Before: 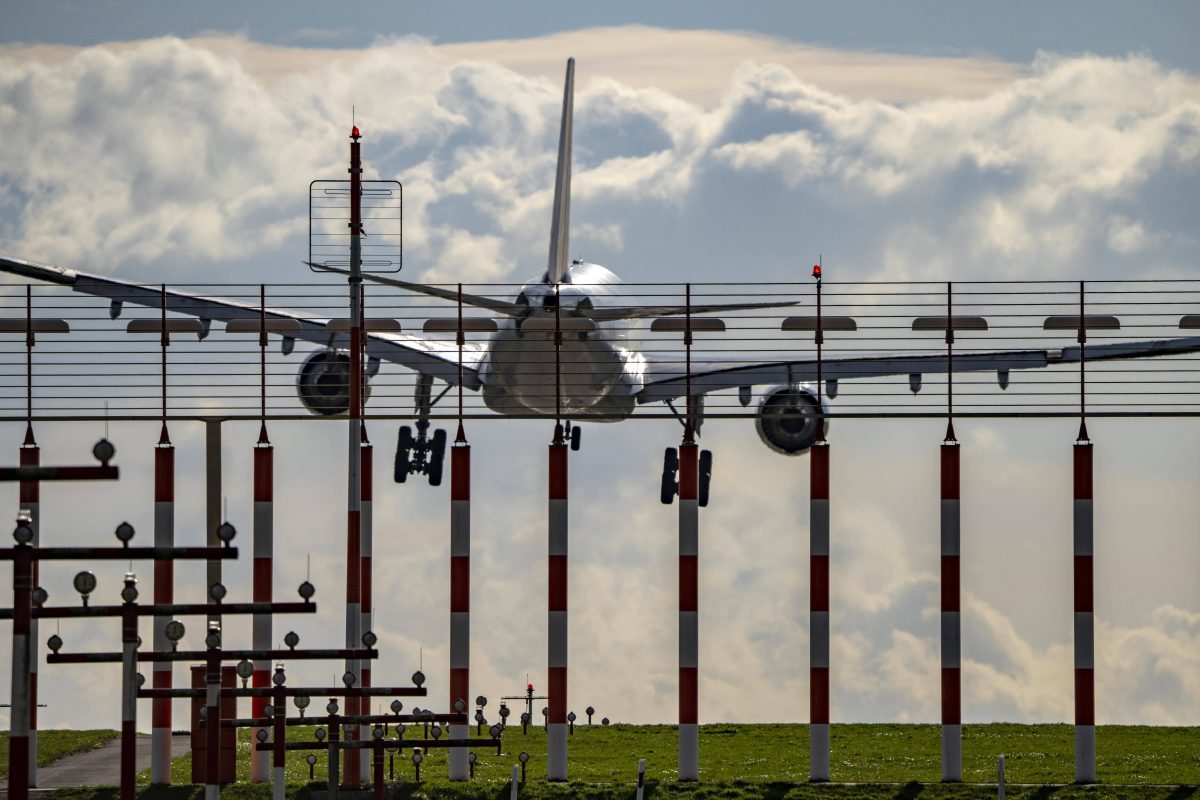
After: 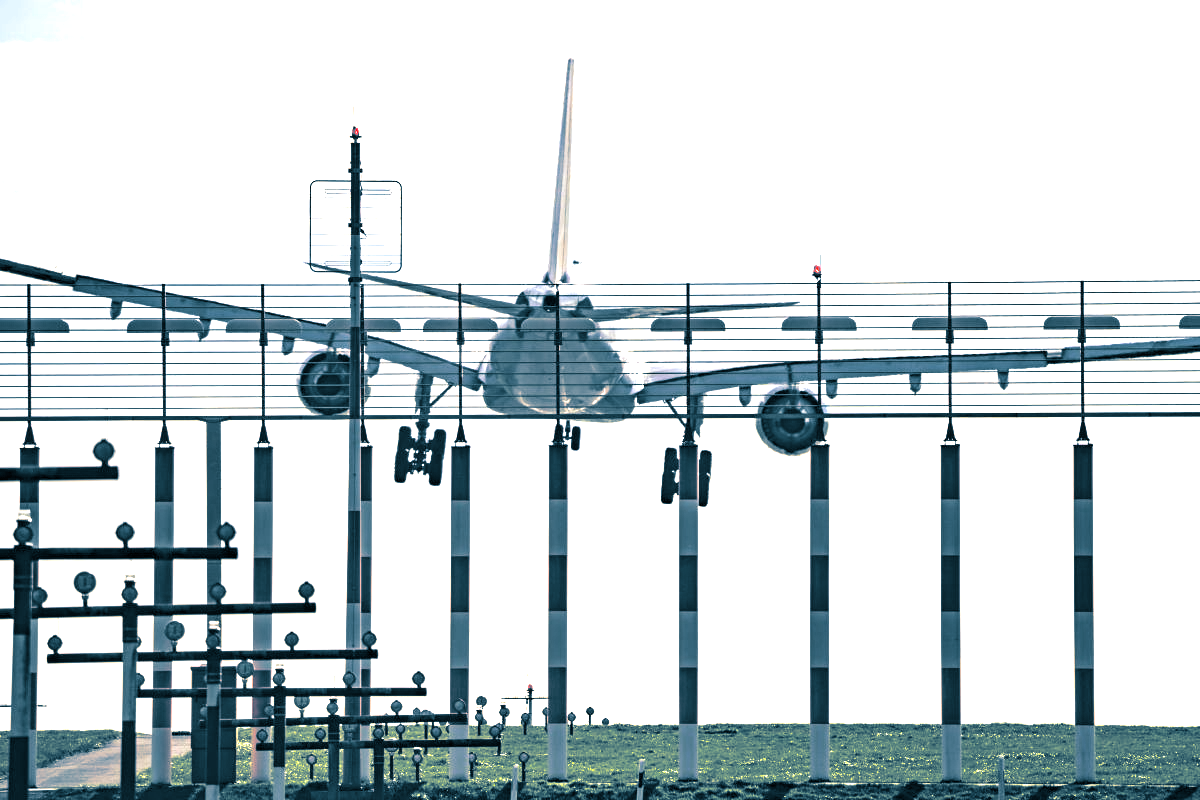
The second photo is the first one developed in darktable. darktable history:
exposure: exposure 2.207 EV, compensate highlight preservation false
split-toning: shadows › hue 212.4°, balance -70
